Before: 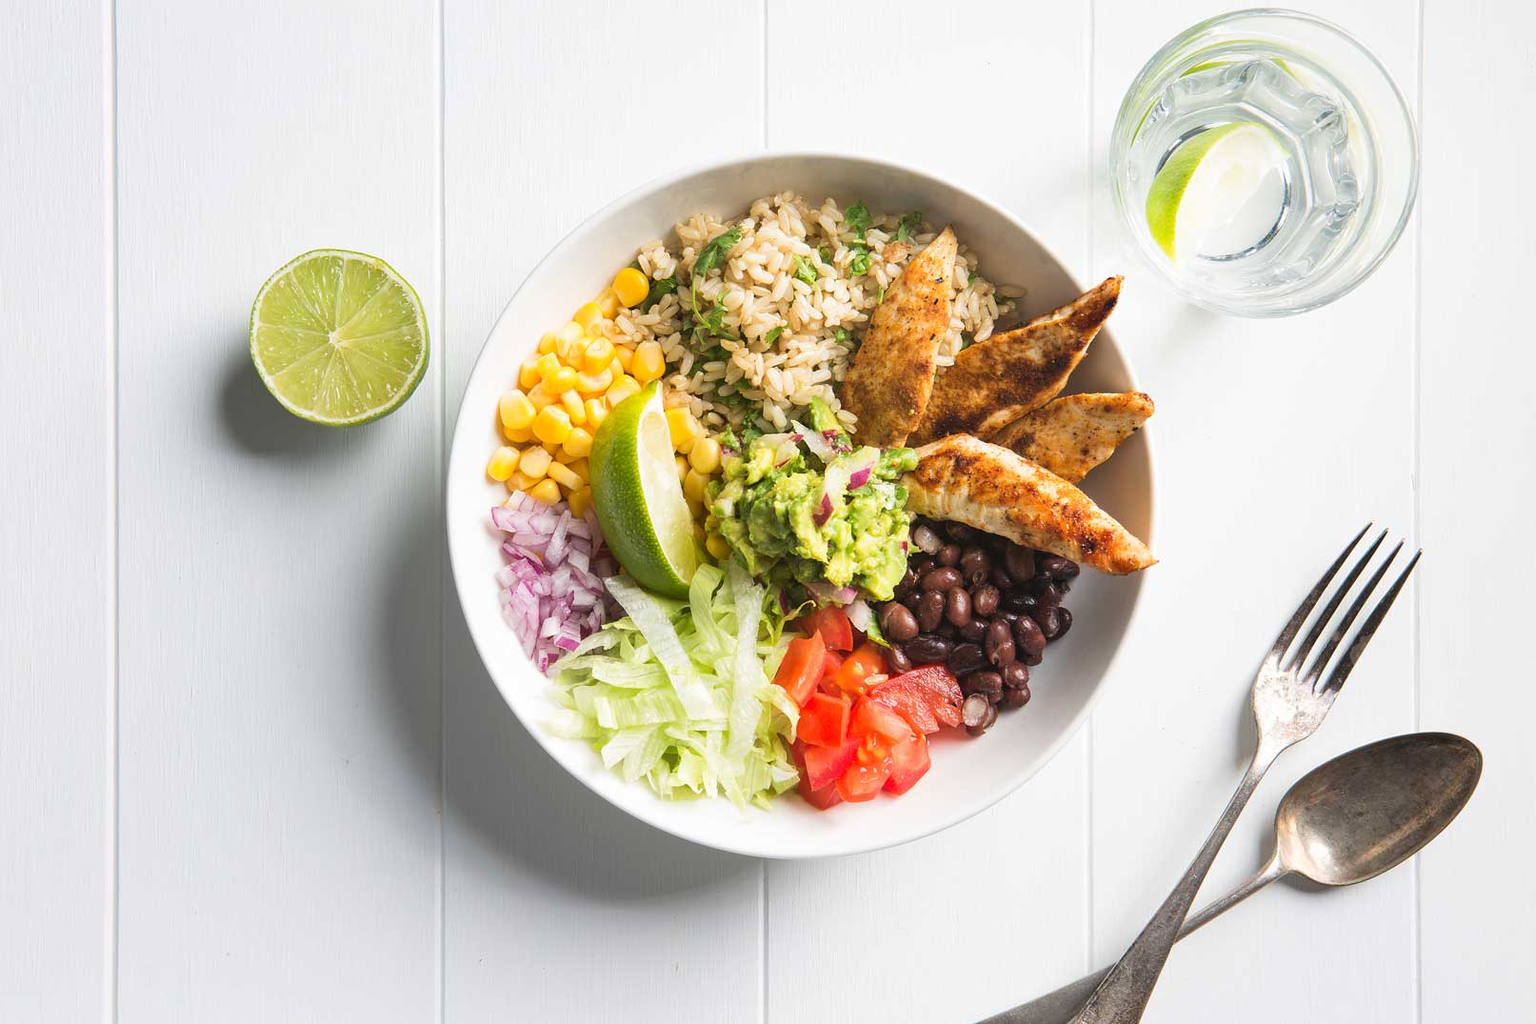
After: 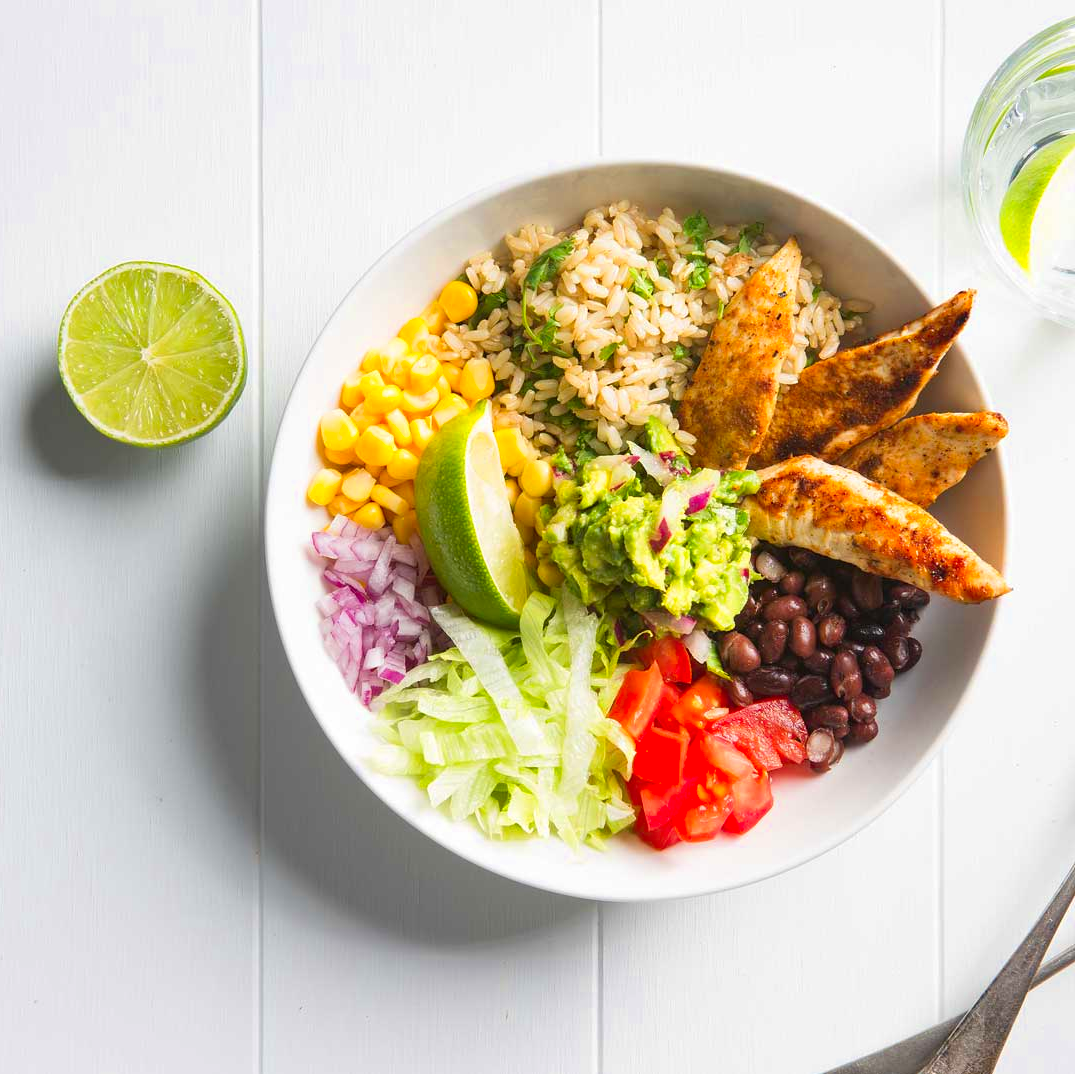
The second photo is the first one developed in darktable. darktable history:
color zones: curves: ch0 [(0, 0.613) (0.01, 0.613) (0.245, 0.448) (0.498, 0.529) (0.642, 0.665) (0.879, 0.777) (0.99, 0.613)]; ch1 [(0, 0) (0.143, 0) (0.286, 0) (0.429, 0) (0.571, 0) (0.714, 0) (0.857, 0)], mix -131.09%
crop and rotate: left 12.648%, right 20.685%
